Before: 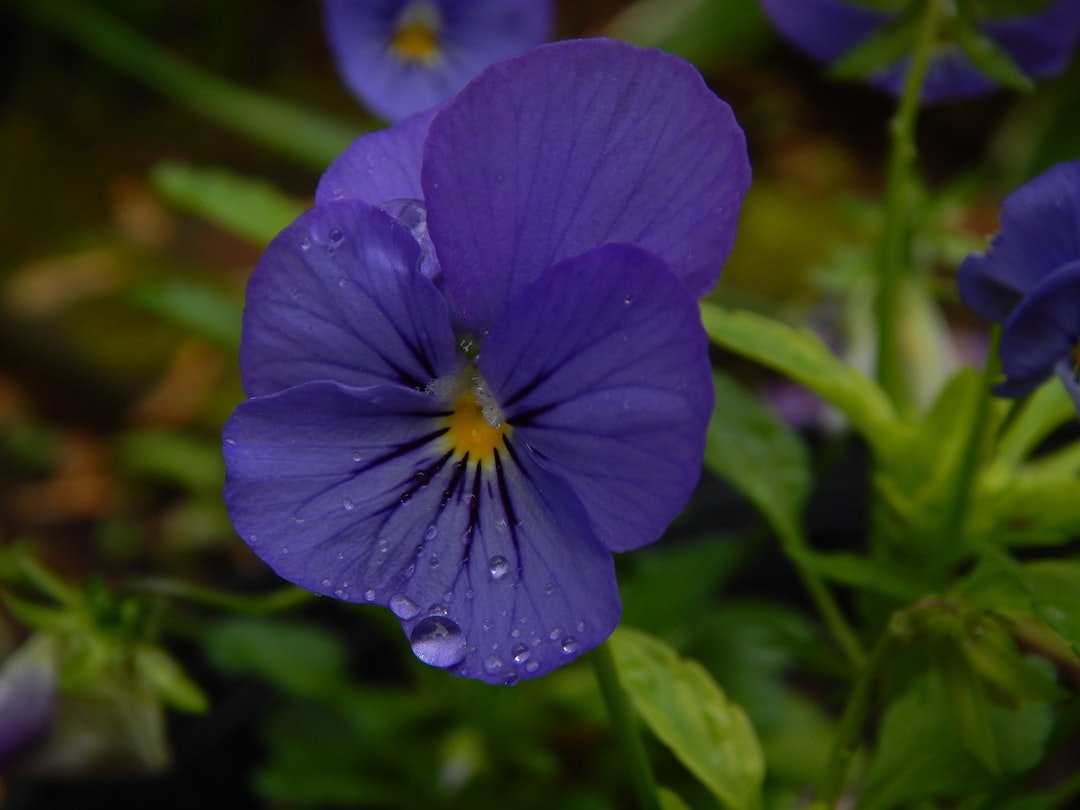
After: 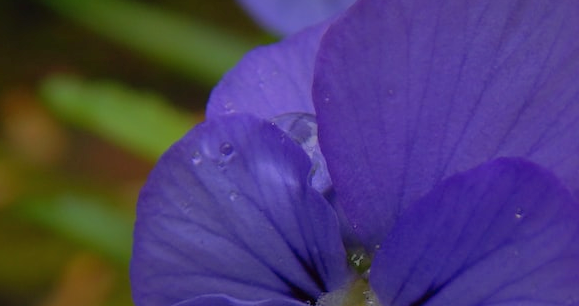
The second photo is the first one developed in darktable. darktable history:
shadows and highlights: on, module defaults
crop: left 10.121%, top 10.631%, right 36.218%, bottom 51.526%
tone equalizer: on, module defaults
